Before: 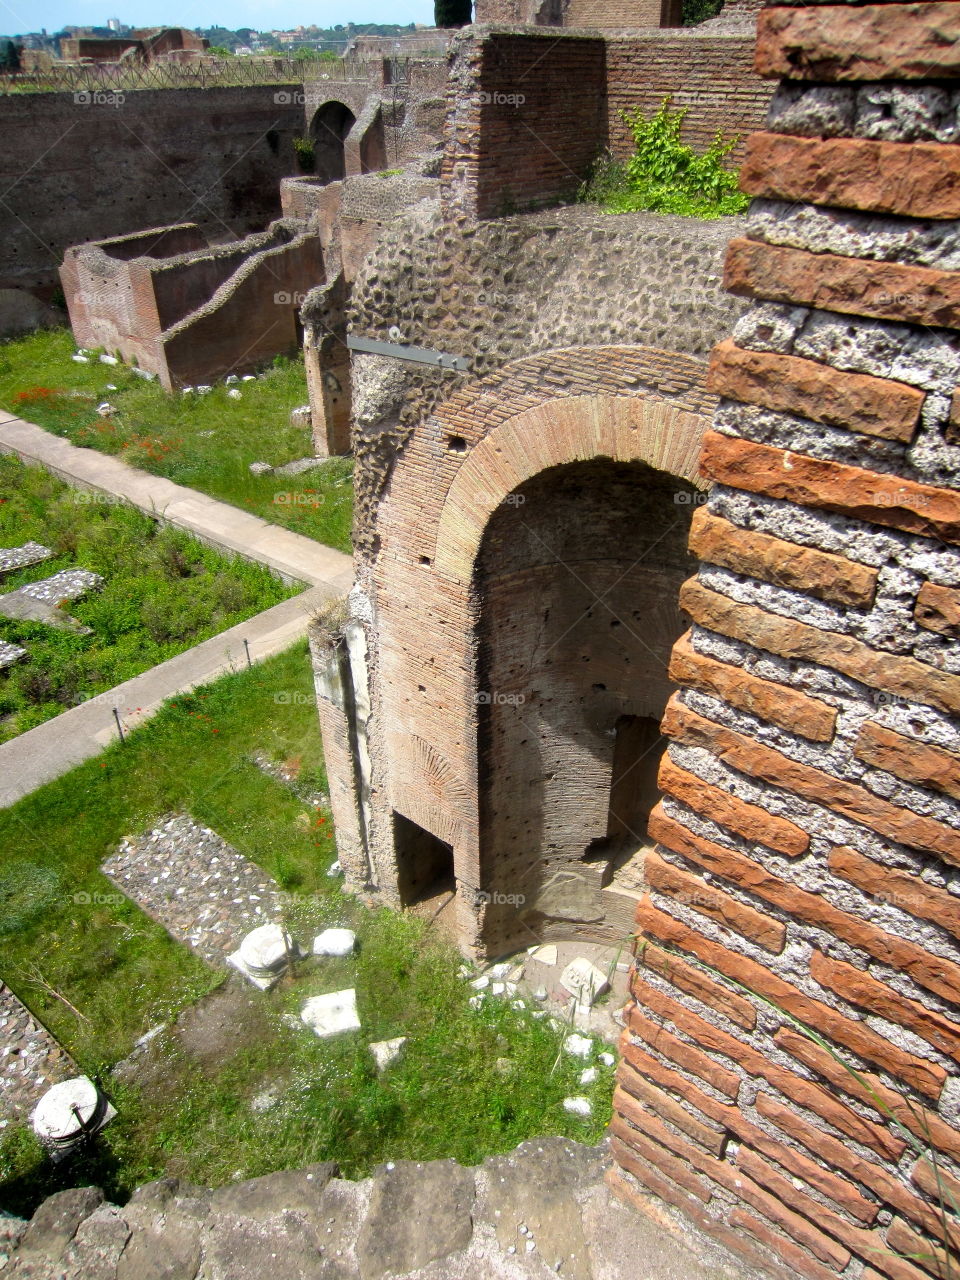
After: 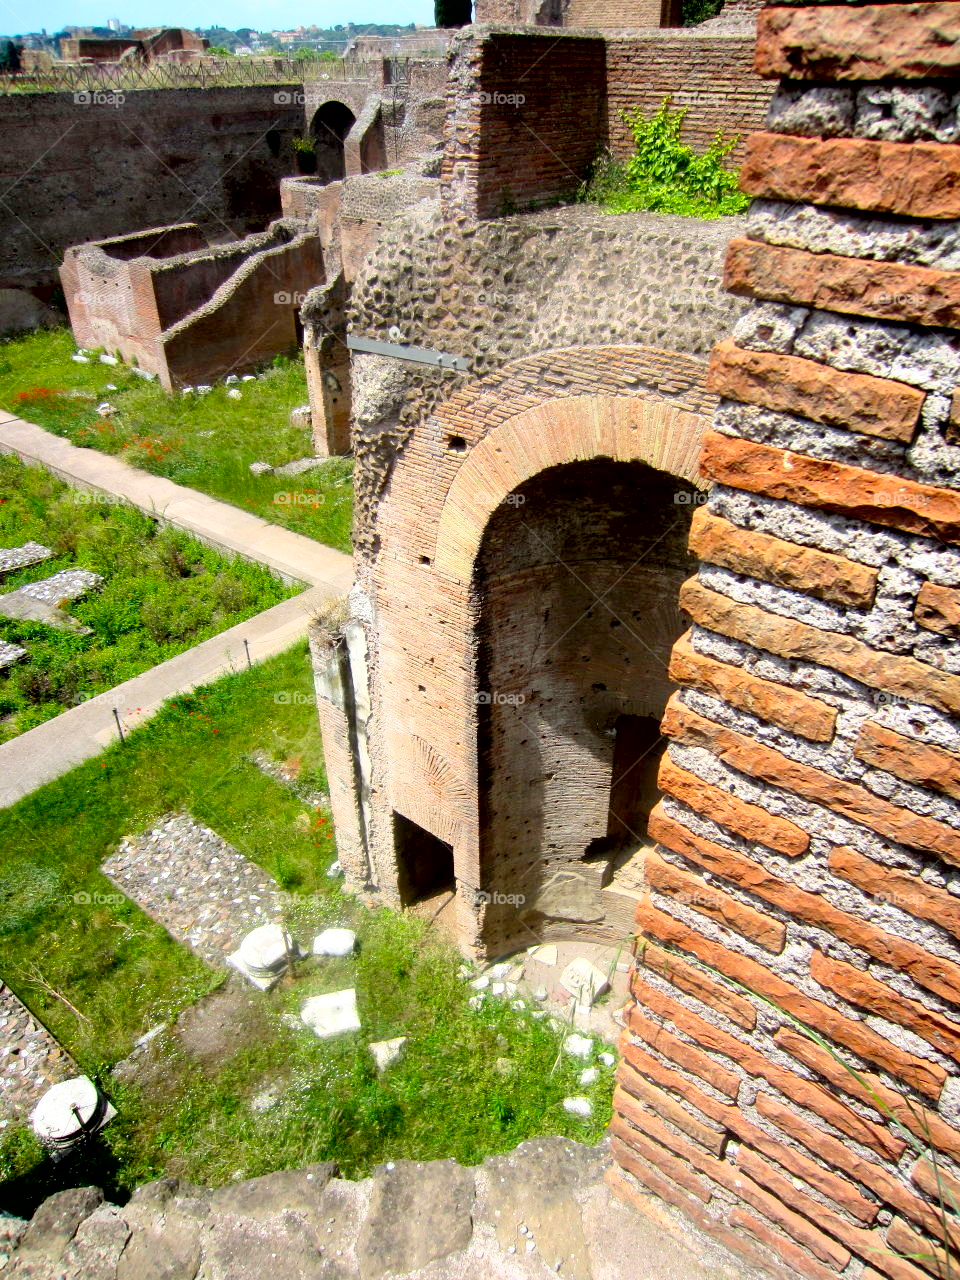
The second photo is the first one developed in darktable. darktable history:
contrast brightness saturation: contrast 0.199, brightness 0.164, saturation 0.221
exposure: black level correction 0.01, compensate exposure bias true, compensate highlight preservation false
